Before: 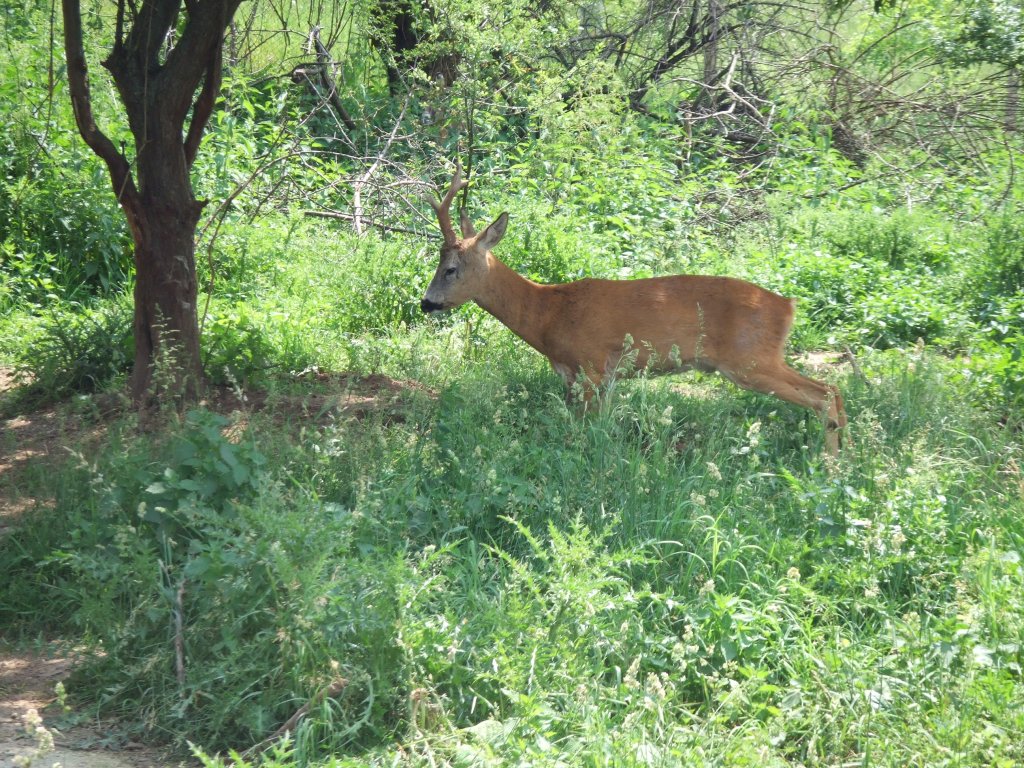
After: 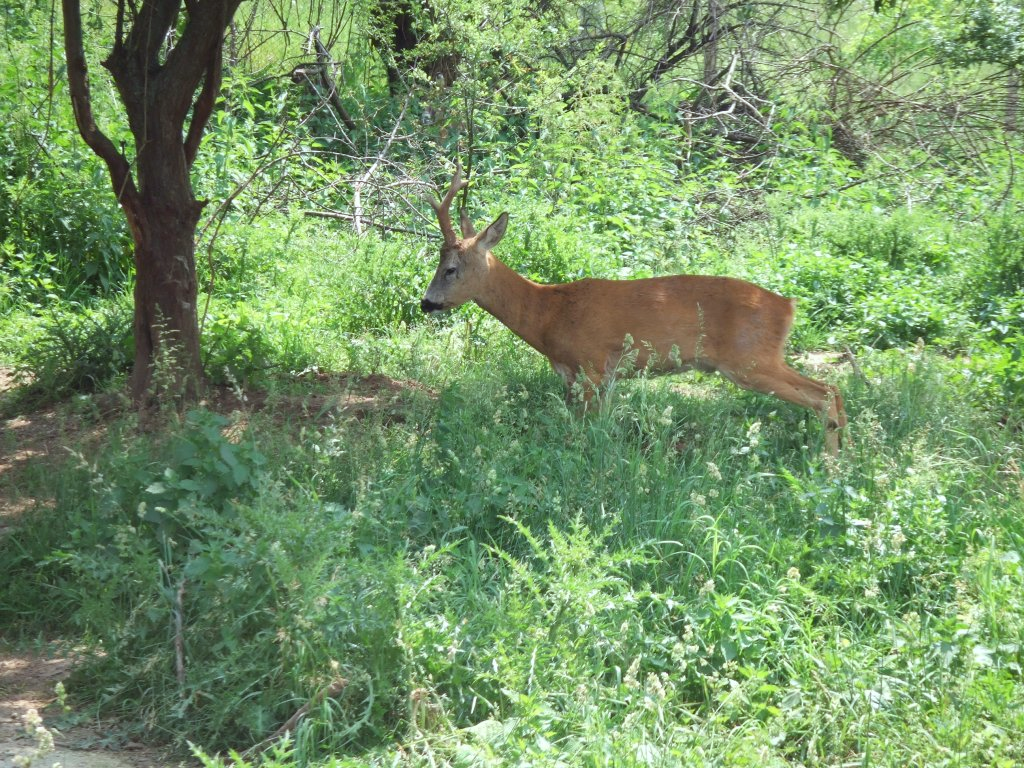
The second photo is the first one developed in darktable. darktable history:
color correction: highlights a* -2.95, highlights b* -2.51, shadows a* 2.08, shadows b* 2.7
